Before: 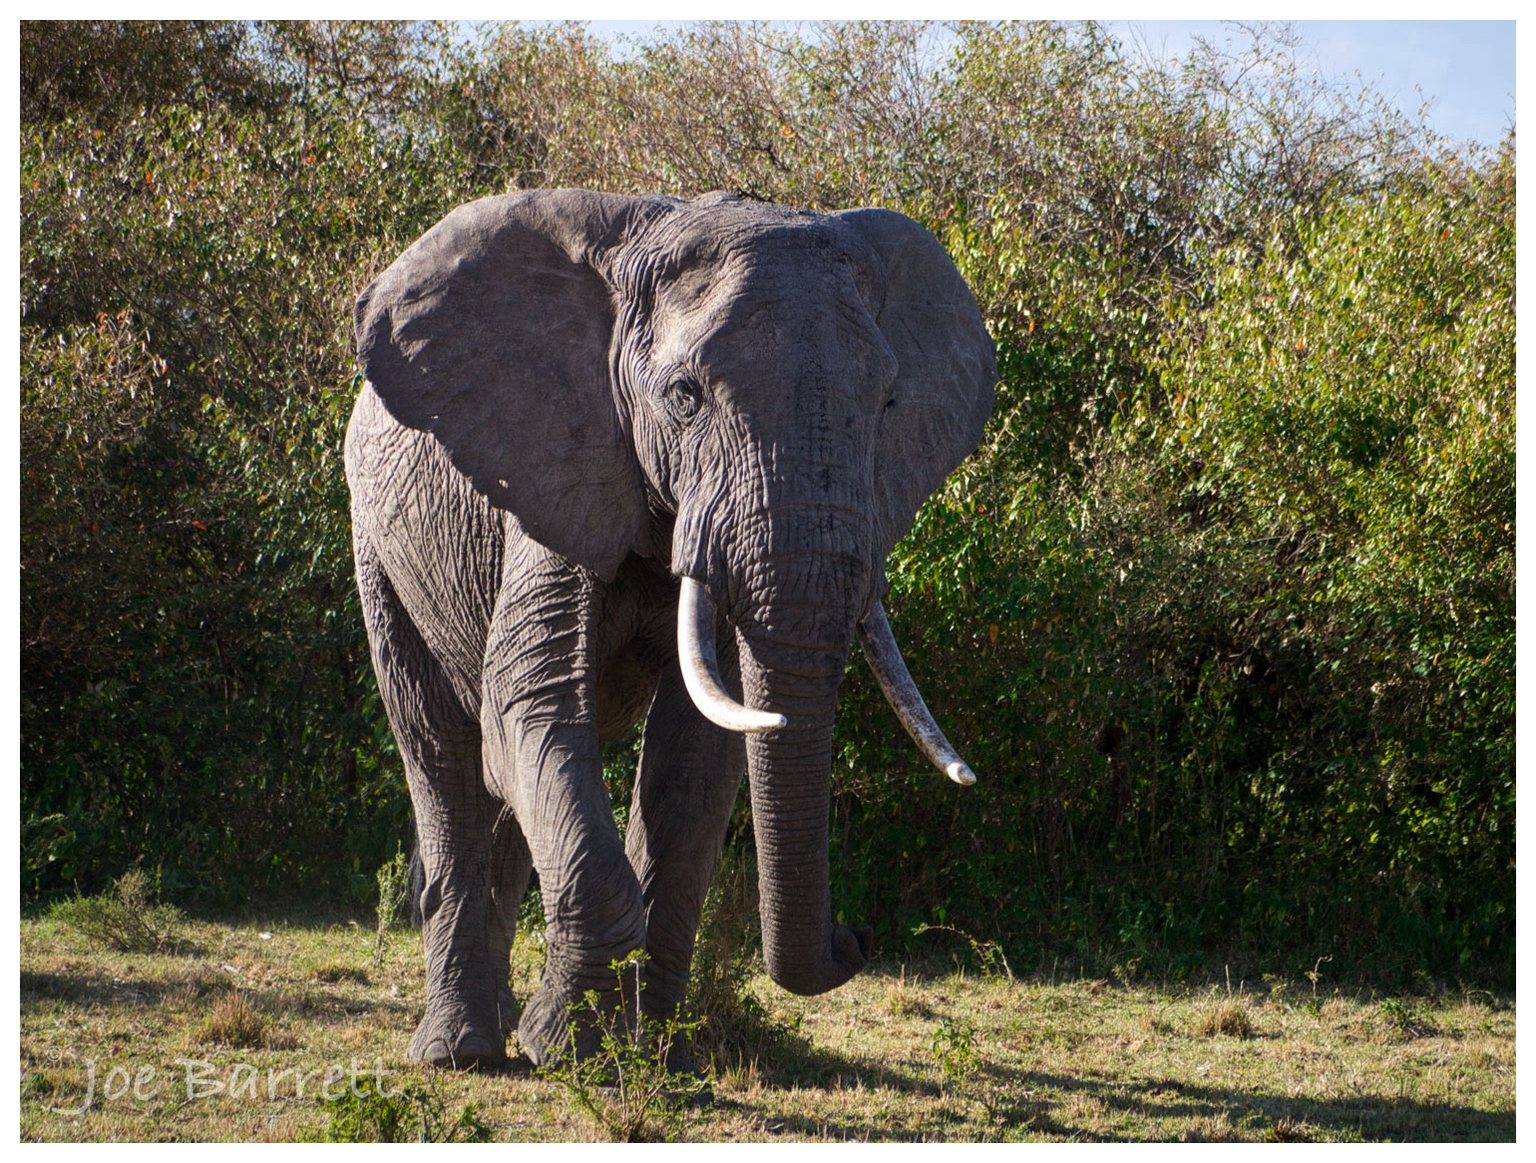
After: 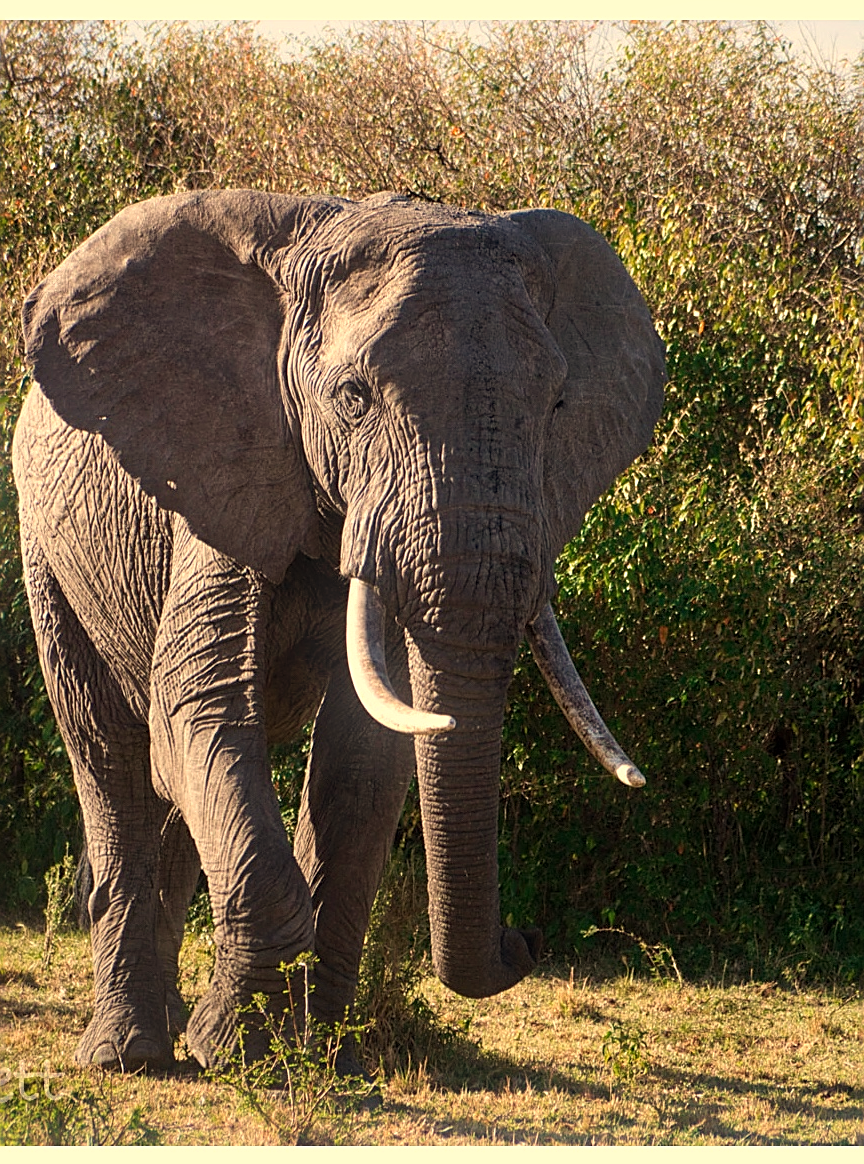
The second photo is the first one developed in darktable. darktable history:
white balance: red 1.138, green 0.996, blue 0.812
crop: left 21.674%, right 22.086%
sharpen: amount 0.6
bloom: size 9%, threshold 100%, strength 7%
